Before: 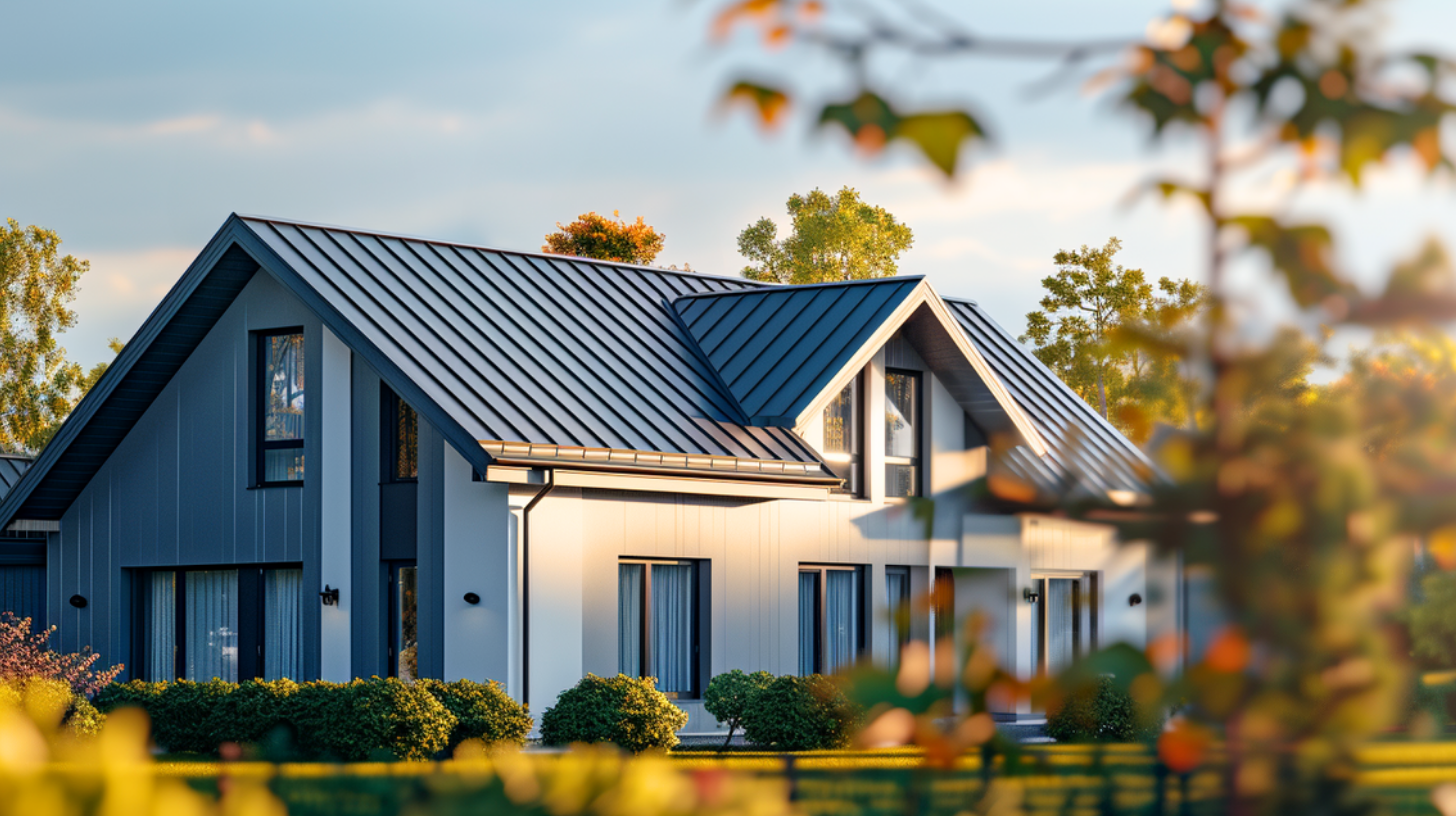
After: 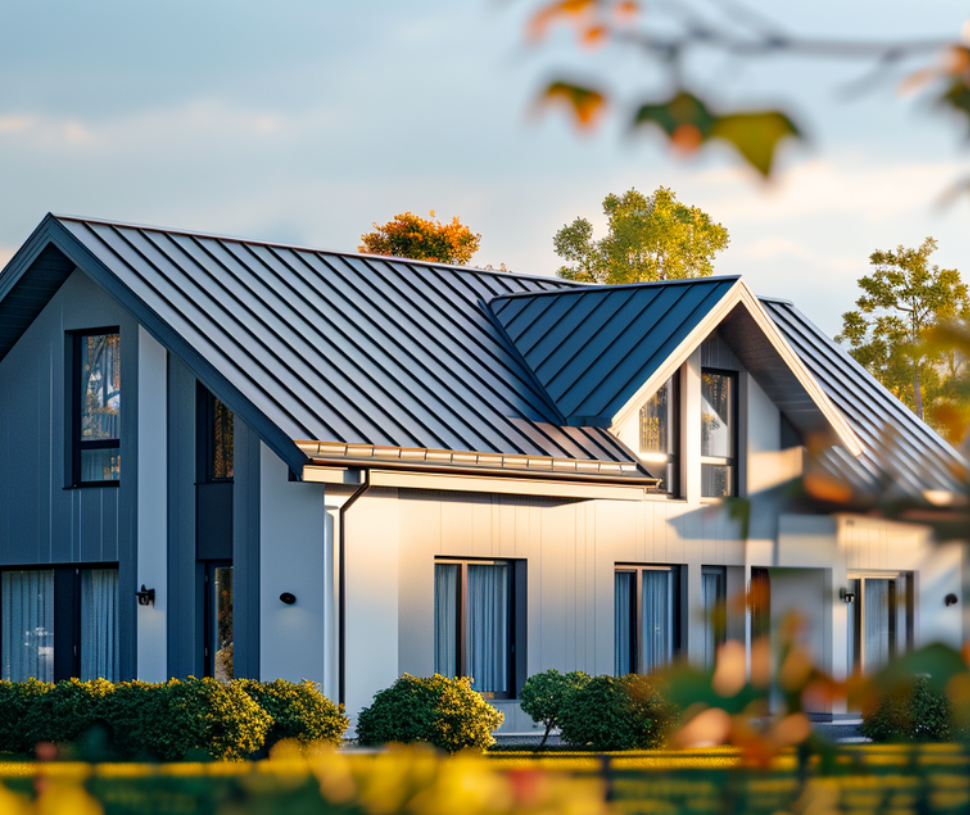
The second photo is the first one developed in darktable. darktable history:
crop and rotate: left 12.673%, right 20.66%
vibrance: on, module defaults
